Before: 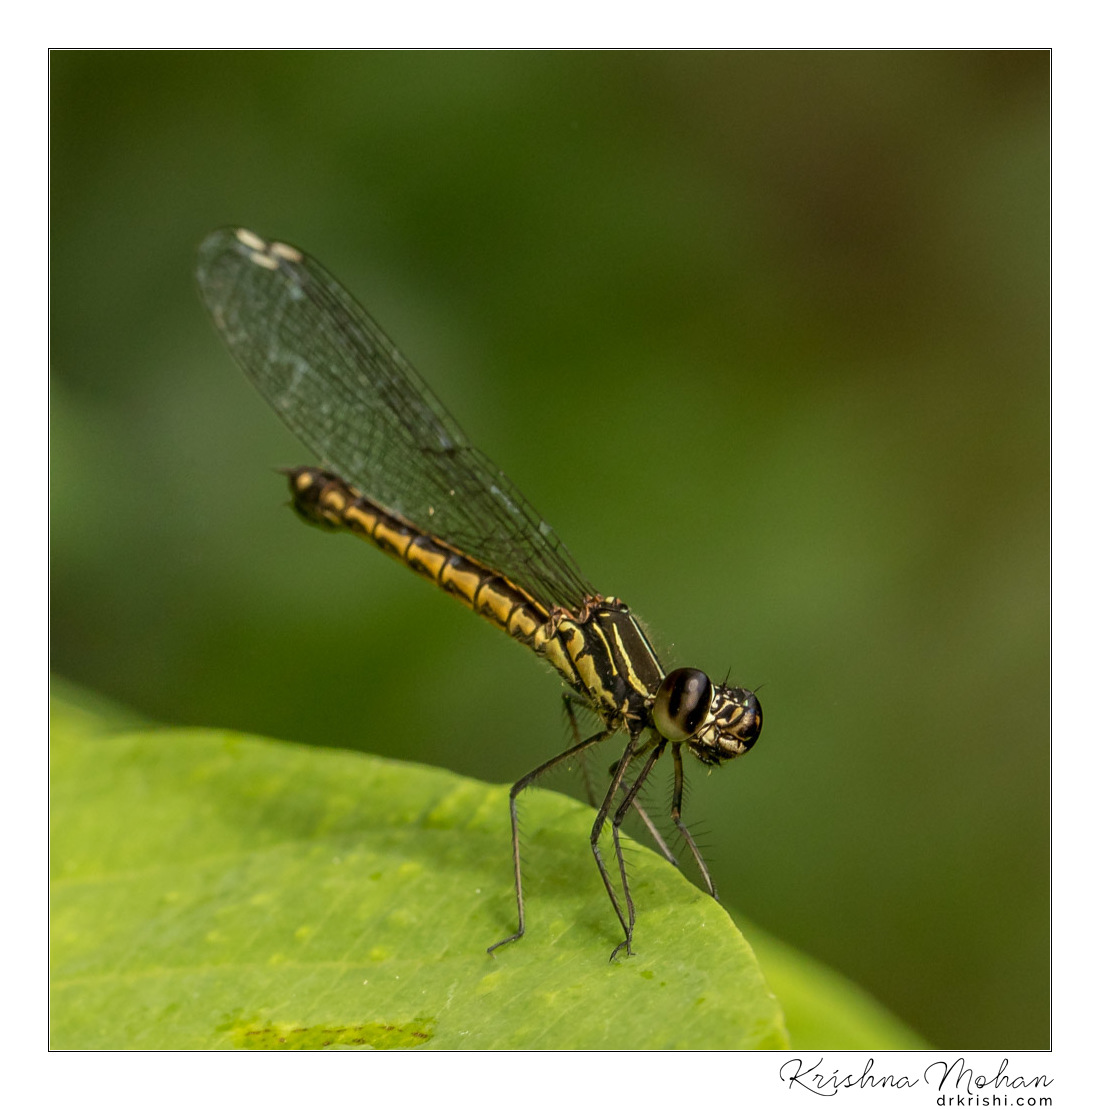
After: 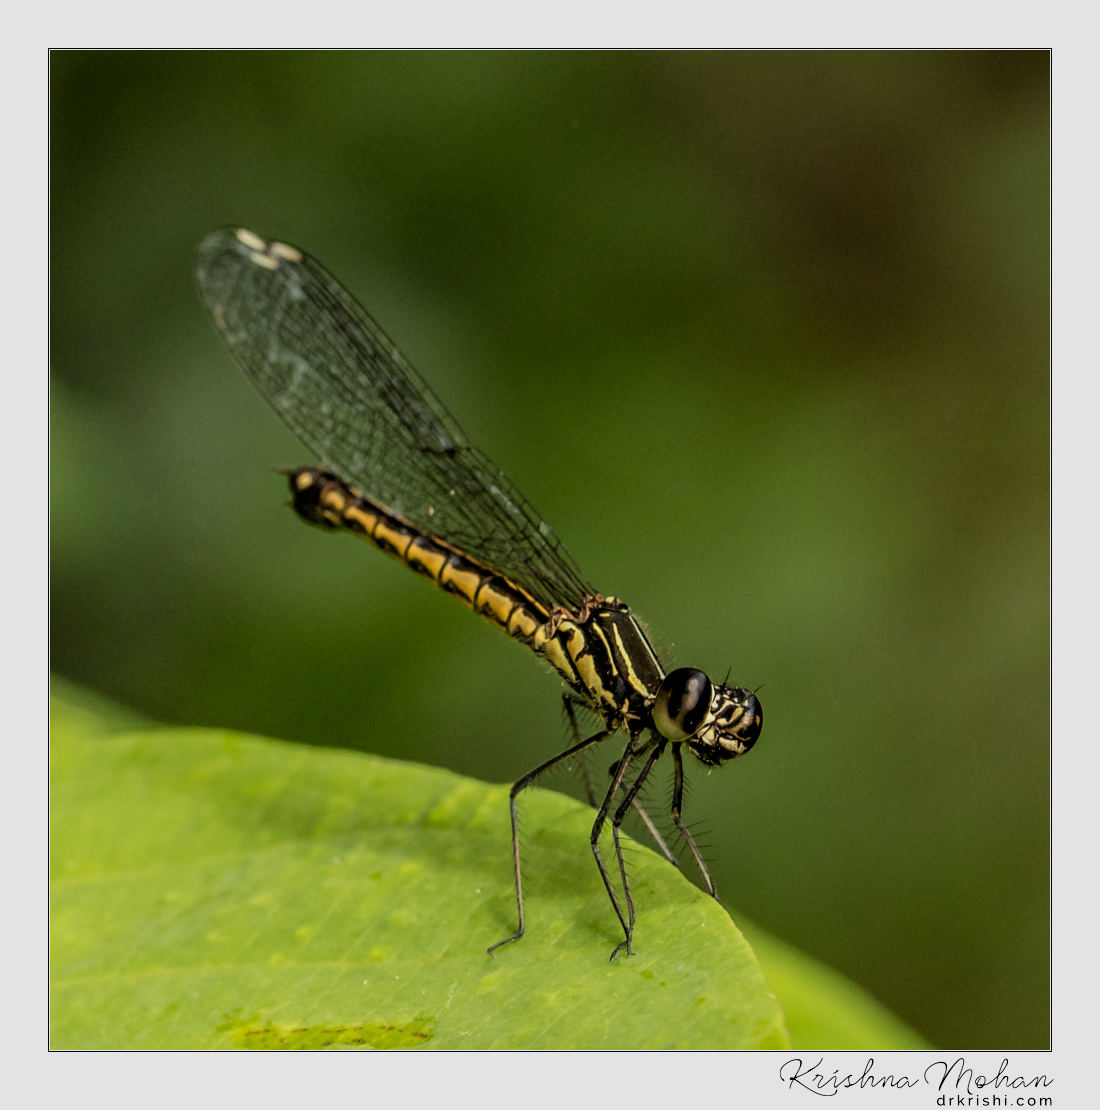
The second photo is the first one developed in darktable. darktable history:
filmic rgb: black relative exposure -7.75 EV, white relative exposure 4.37 EV, threshold 5.96 EV, hardness 3.76, latitude 50.19%, contrast 1.101, color science v6 (2022), enable highlight reconstruction true
